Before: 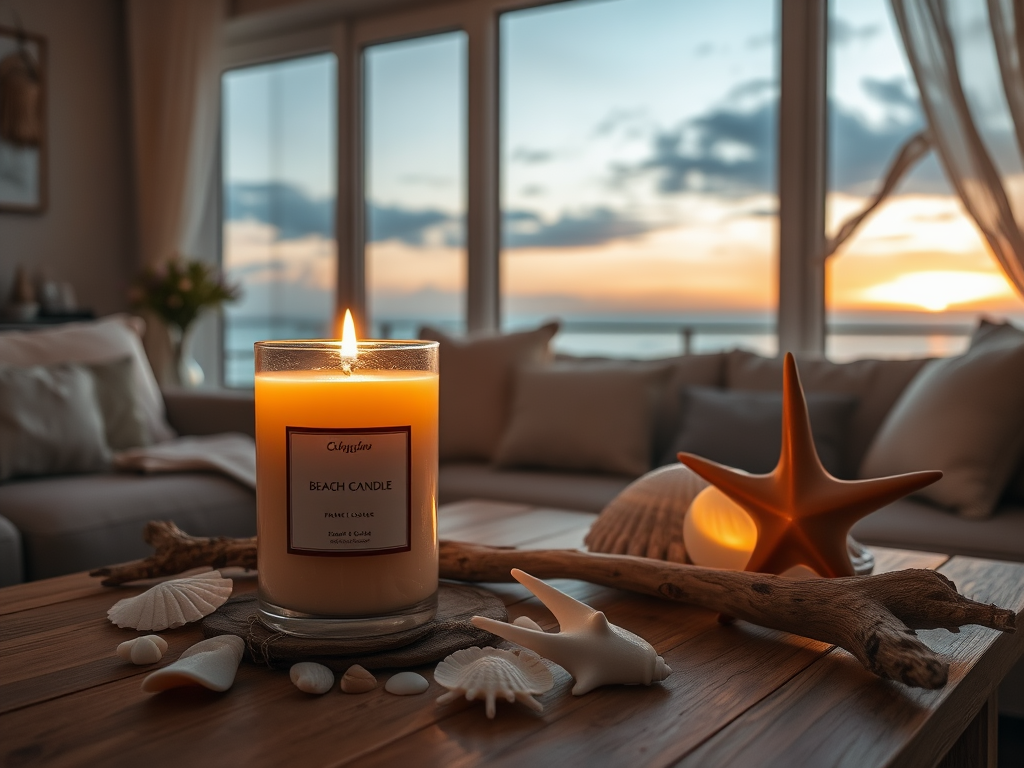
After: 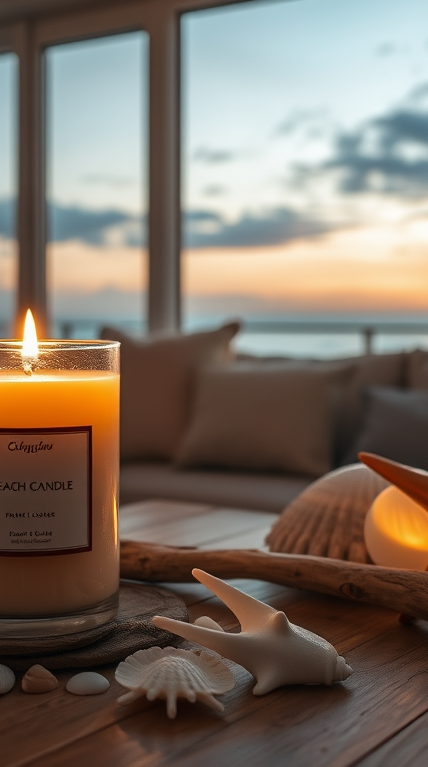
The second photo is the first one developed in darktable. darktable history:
crop: left 31.17%, right 26.943%
